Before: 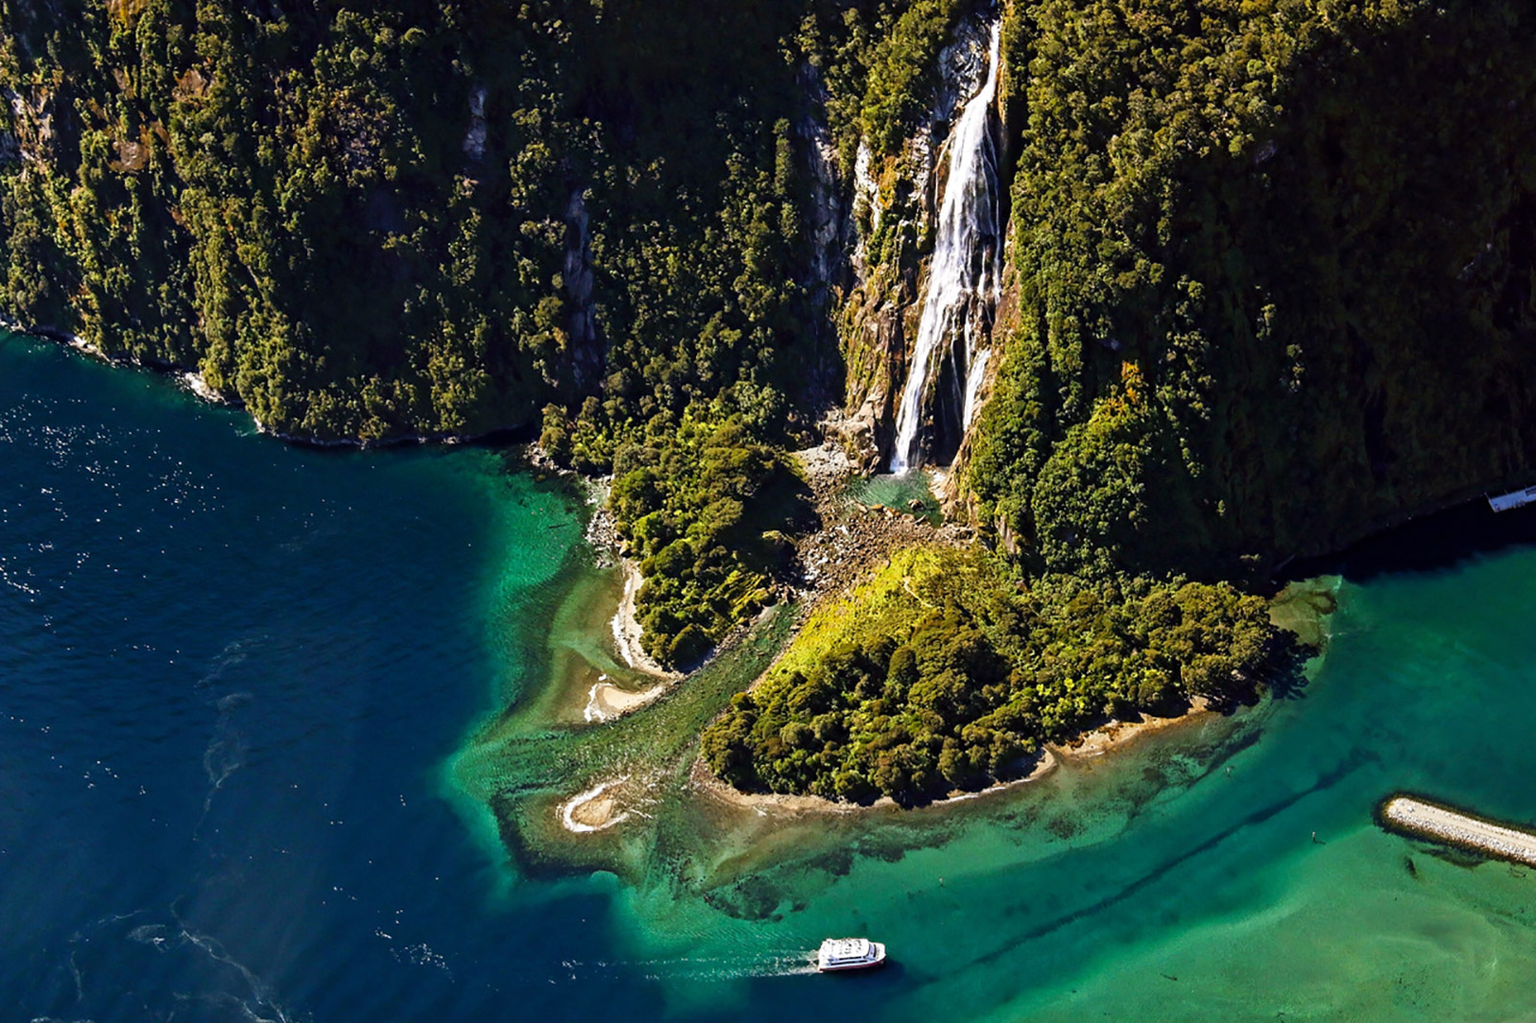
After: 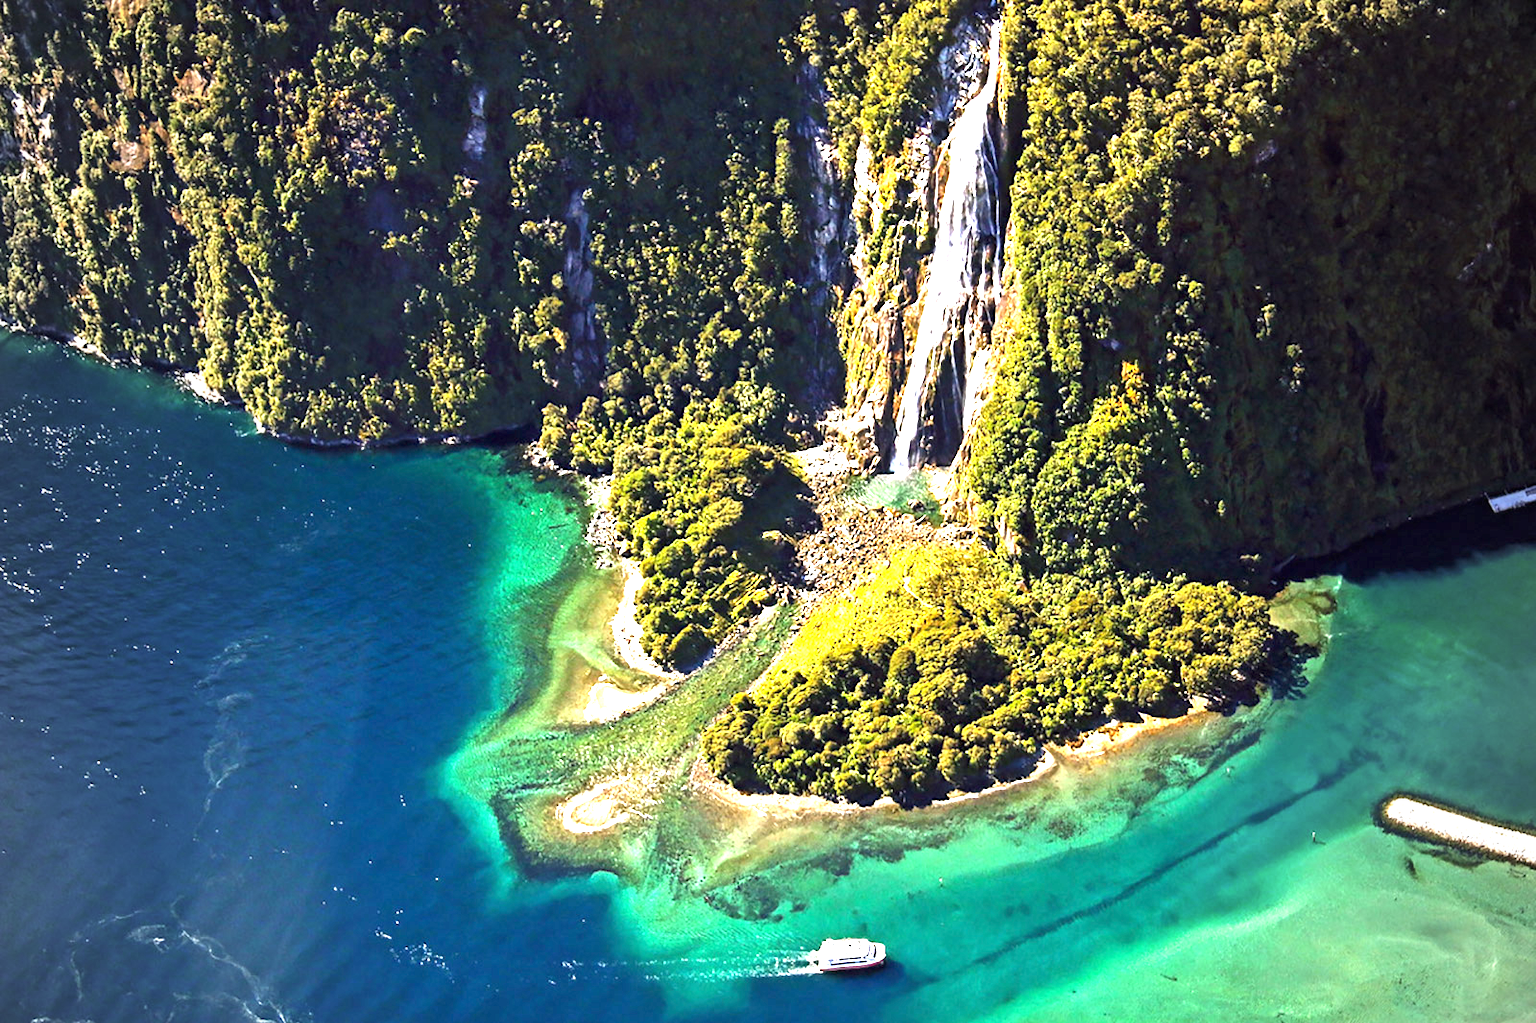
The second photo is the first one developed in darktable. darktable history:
vignetting: fall-off start 97%, fall-off radius 100%, width/height ratio 0.609, unbound false
exposure: black level correction 0, exposure 2 EV, compensate highlight preservation false
